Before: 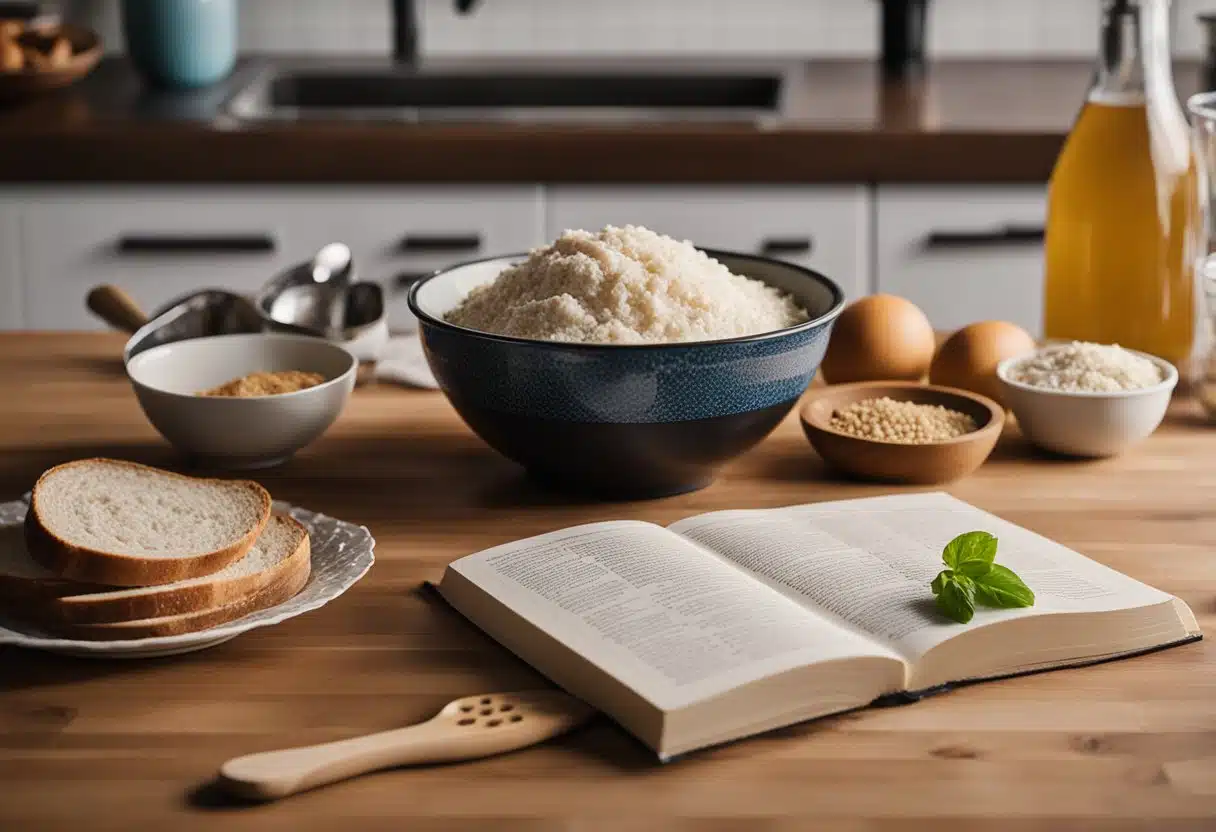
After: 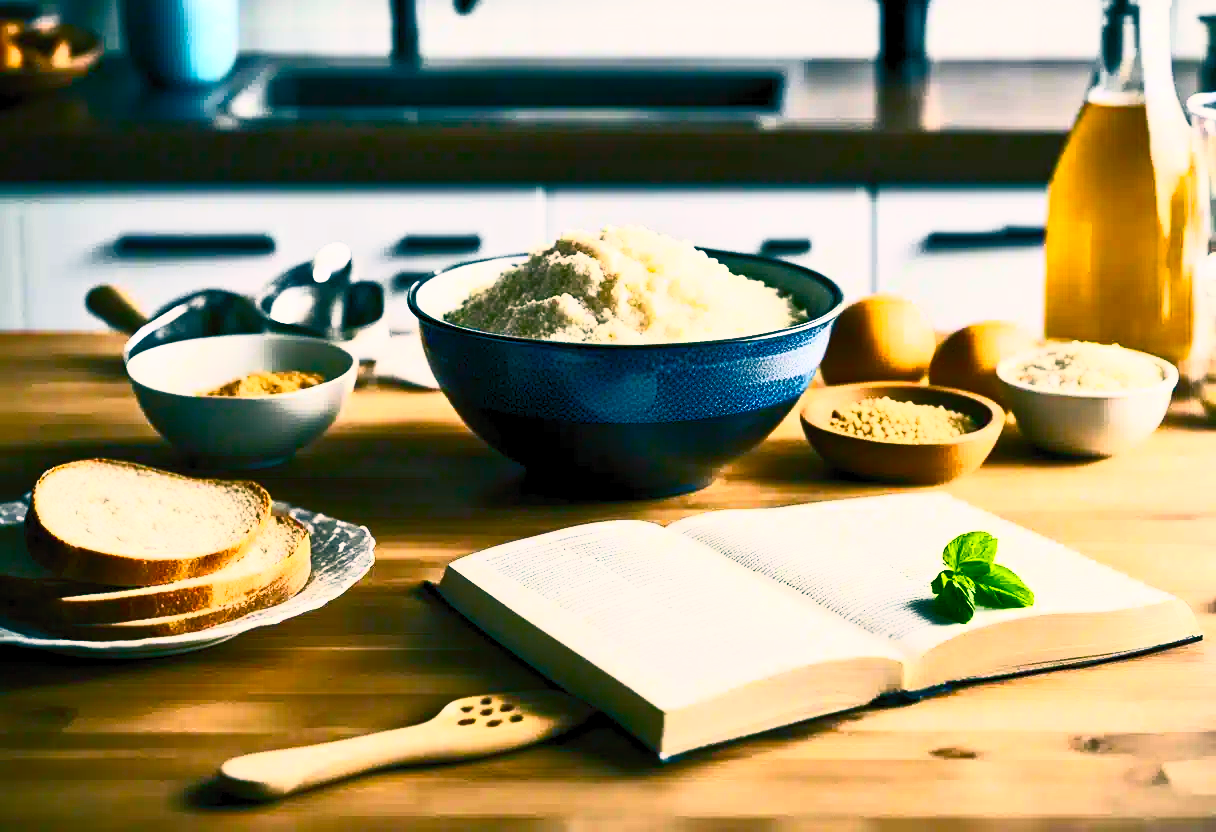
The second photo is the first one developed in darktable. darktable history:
color balance rgb: shadows lift › luminance -28.76%, shadows lift › chroma 10%, shadows lift › hue 230°, power › chroma 0.5%, power › hue 215°, highlights gain › luminance 7.14%, highlights gain › chroma 1%, highlights gain › hue 50°, global offset › luminance -0.29%, global offset › hue 260°, perceptual saturation grading › global saturation 20%, perceptual saturation grading › highlights -13.92%, perceptual saturation grading › shadows 50%
contrast brightness saturation: contrast 0.83, brightness 0.59, saturation 0.59
